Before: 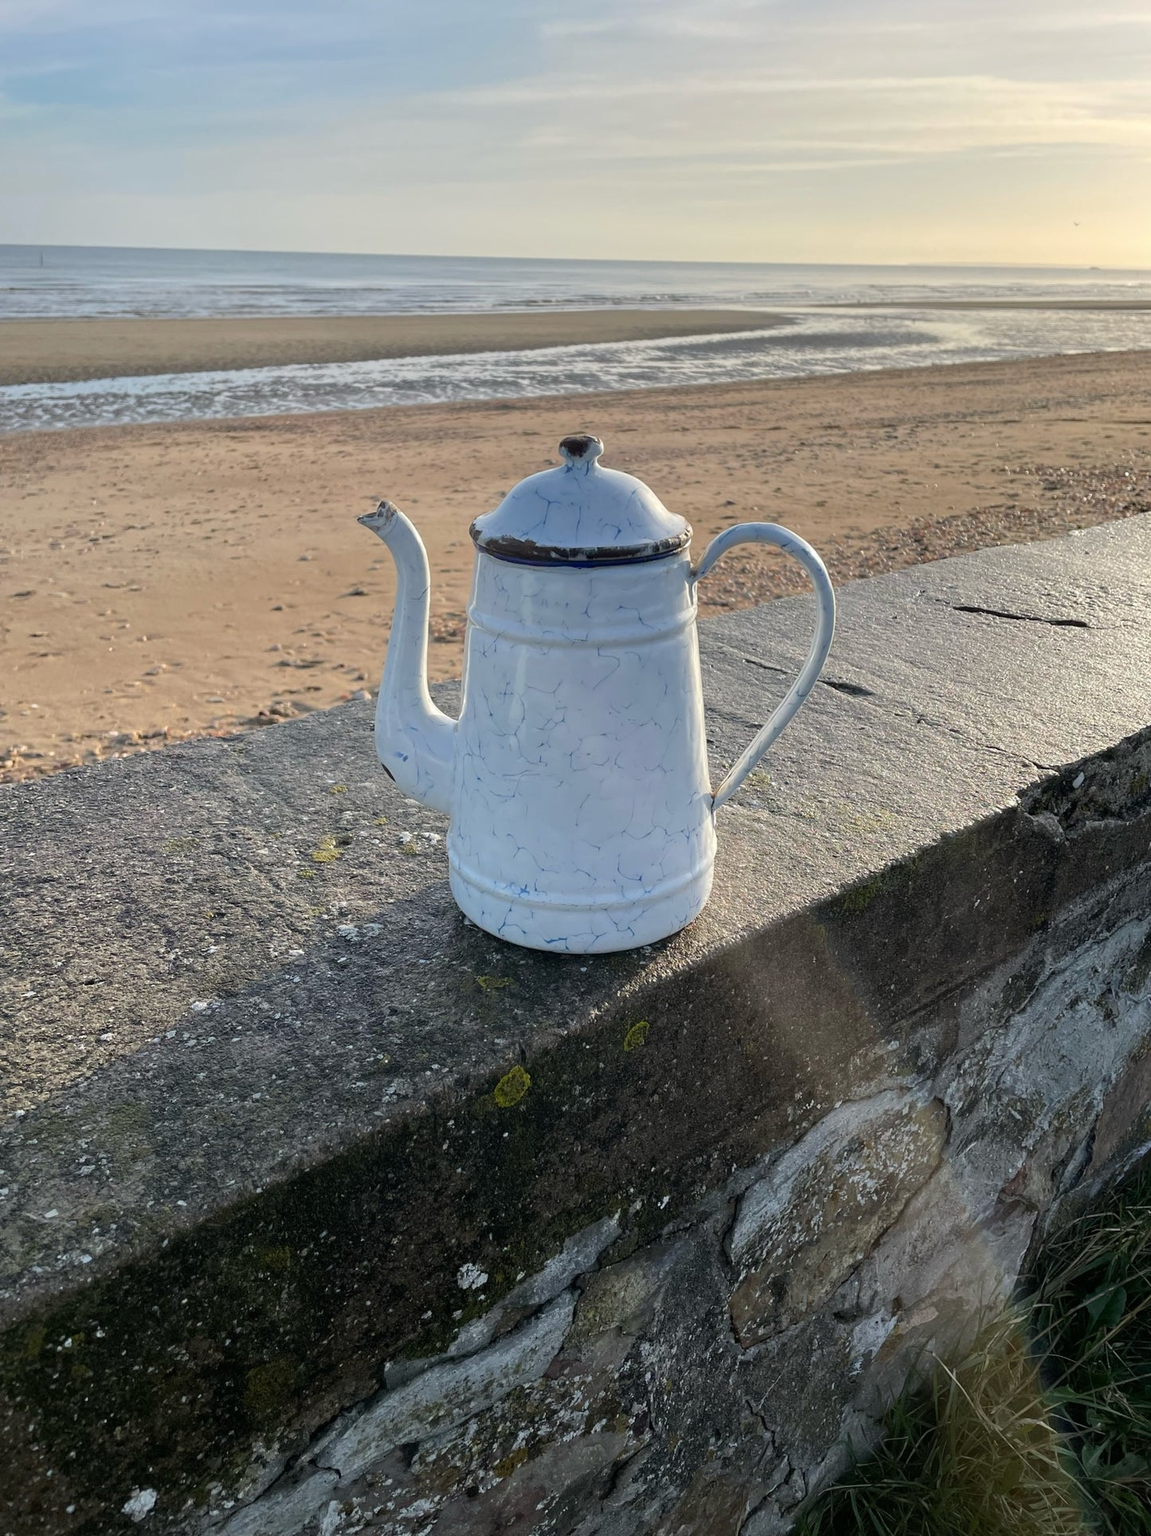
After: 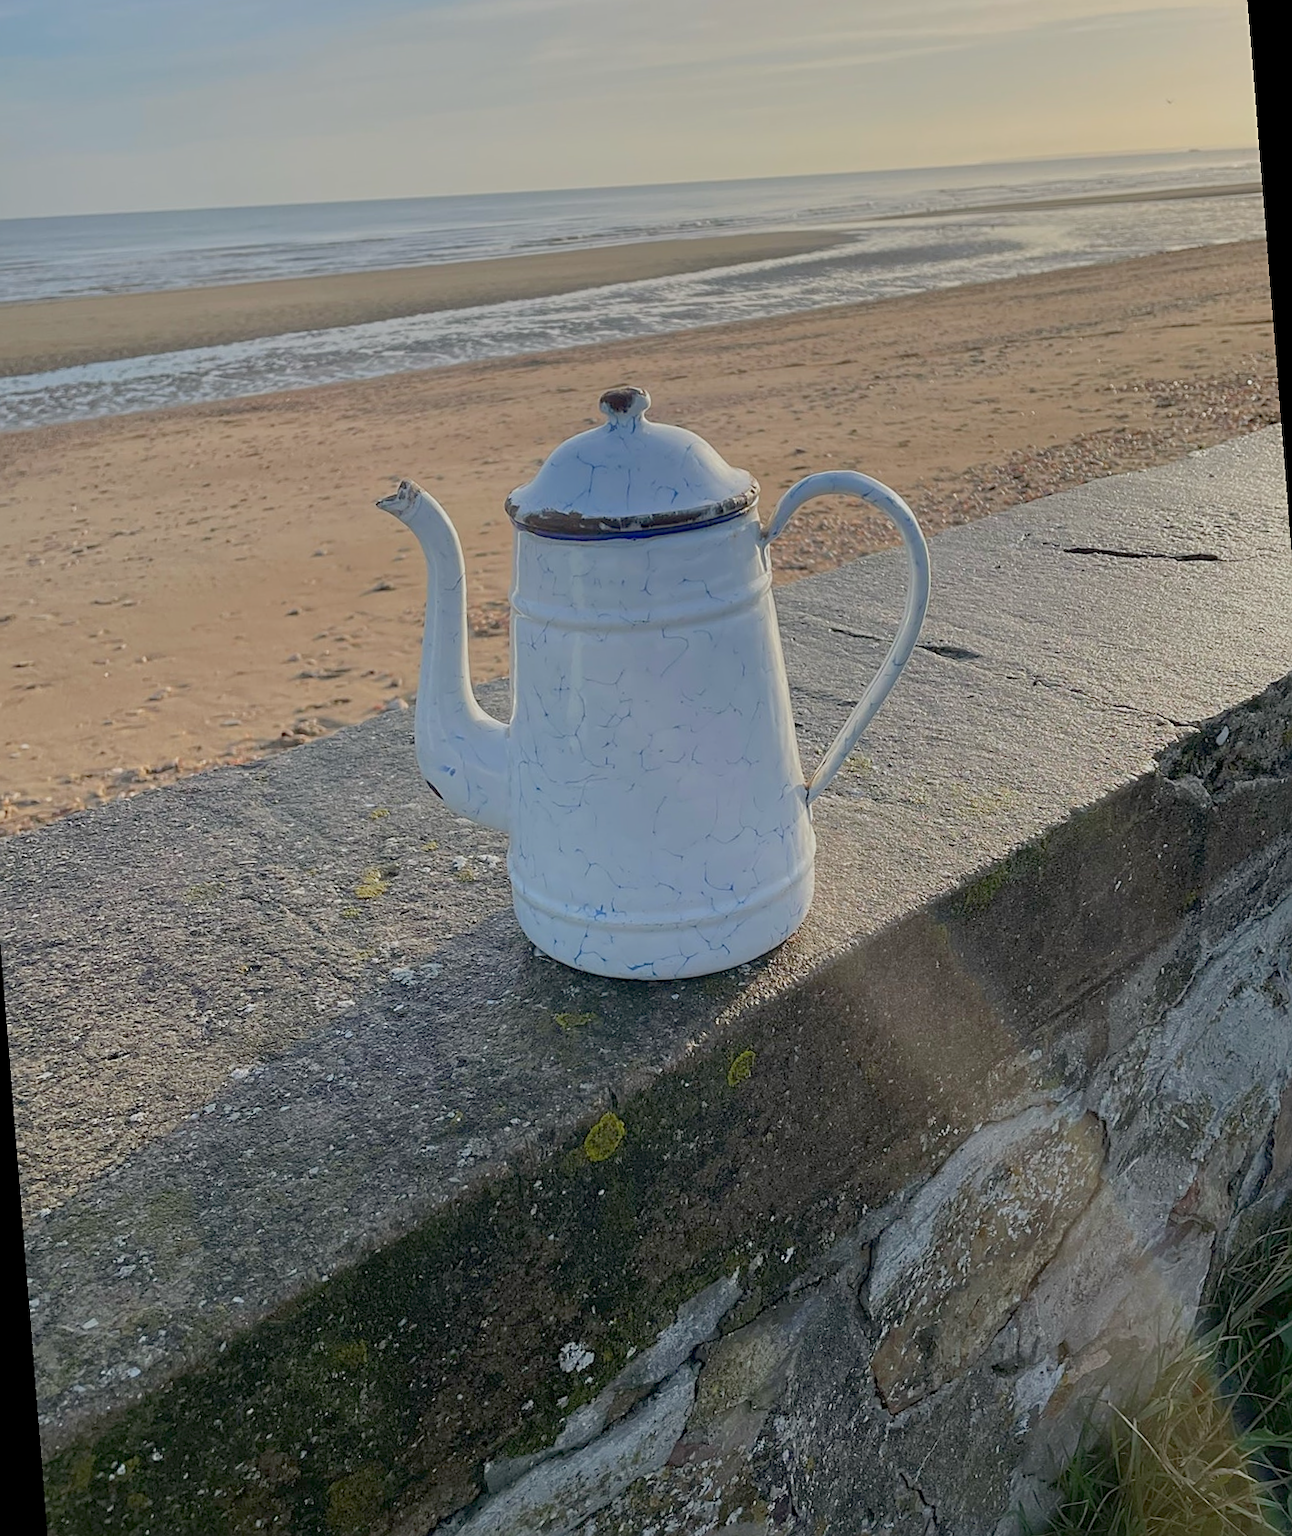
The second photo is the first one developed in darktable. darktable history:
color balance rgb: contrast -30%
sharpen: on, module defaults
rotate and perspective: rotation -4.57°, crop left 0.054, crop right 0.944, crop top 0.087, crop bottom 0.914
